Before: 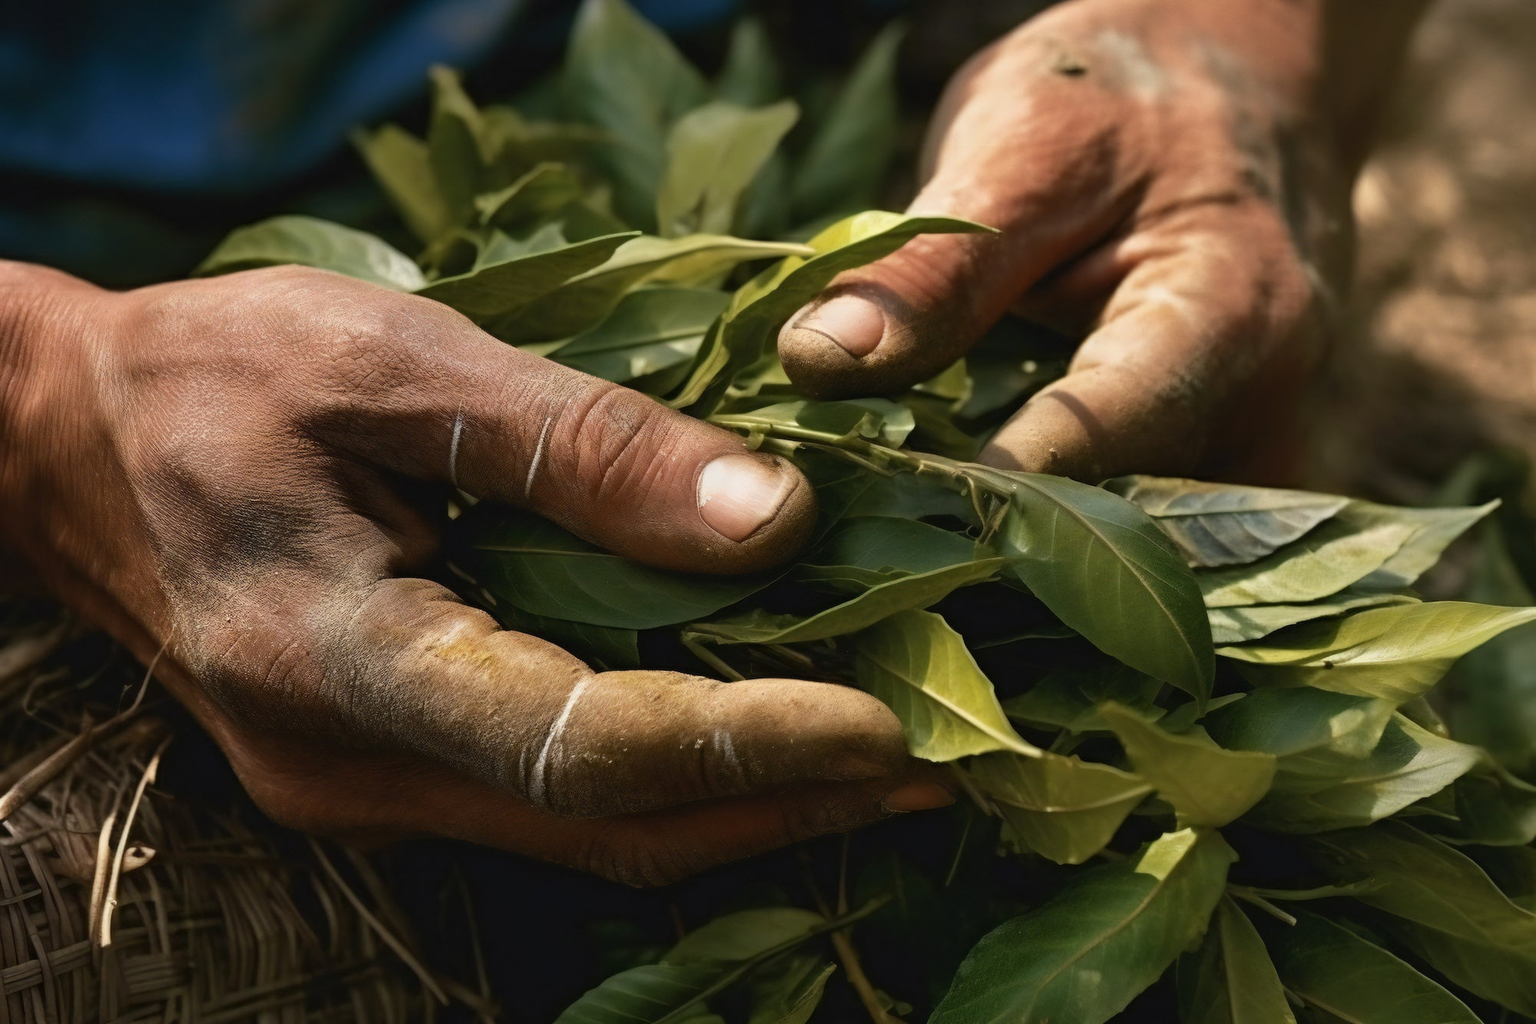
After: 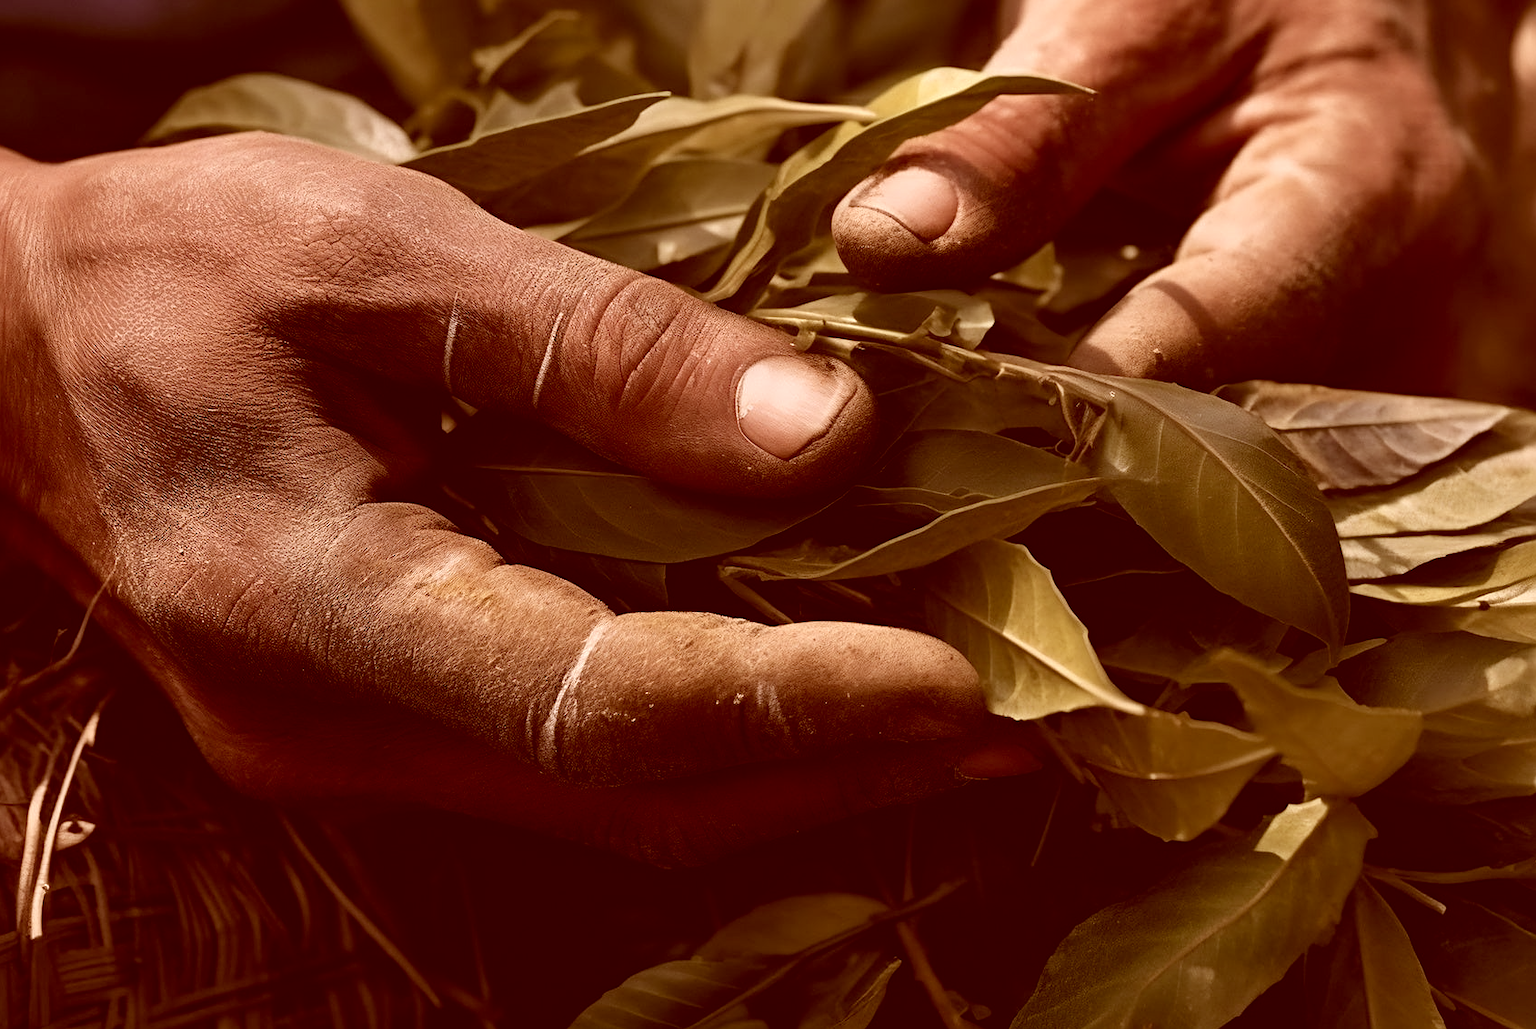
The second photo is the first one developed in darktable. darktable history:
contrast brightness saturation: contrast 0.064, brightness -0.007, saturation -0.228
crop and rotate: left 4.908%, top 15.048%, right 10.637%
haze removal: strength -0.047, adaptive false
color correction: highlights a* 9.16, highlights b* 8.82, shadows a* 39.36, shadows b* 39.92, saturation 0.8
sharpen: on, module defaults
